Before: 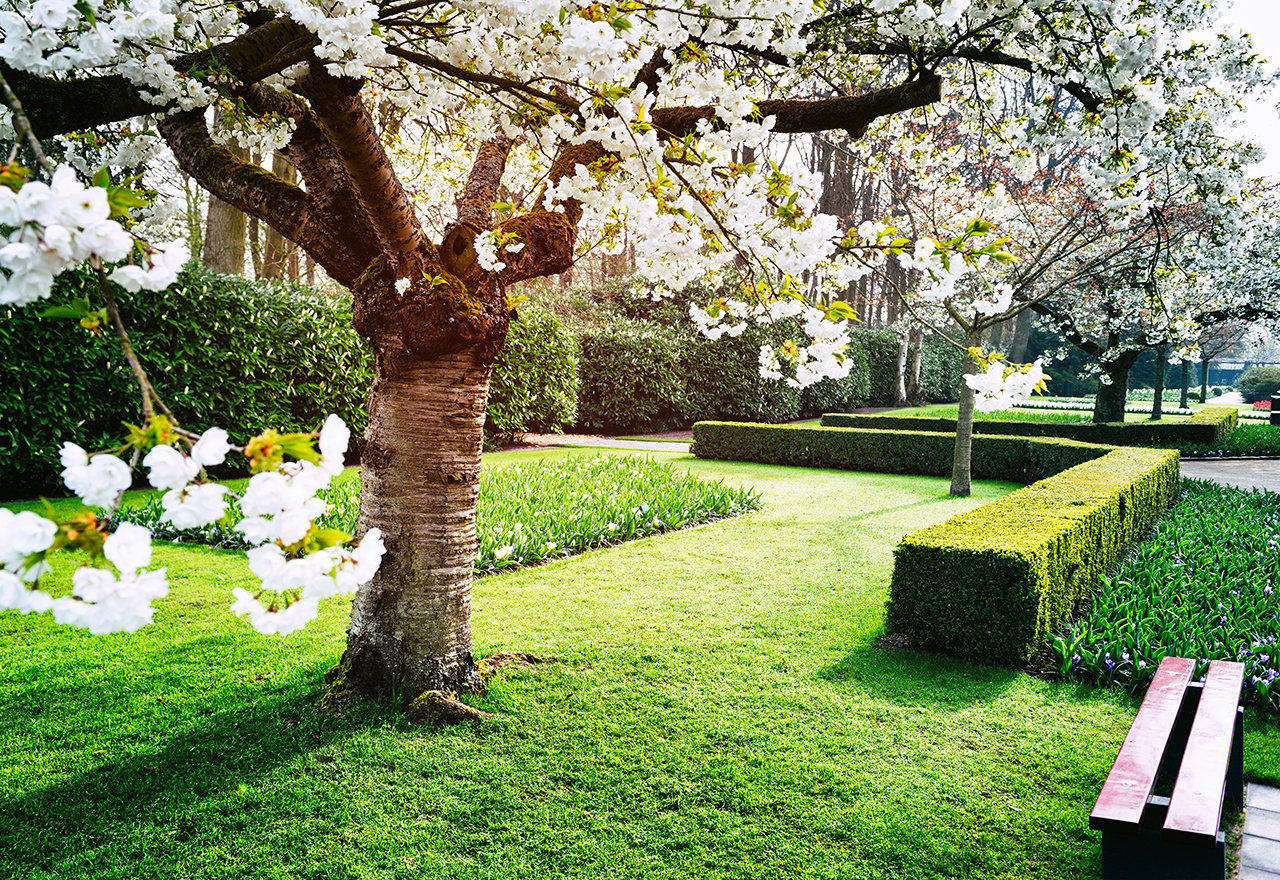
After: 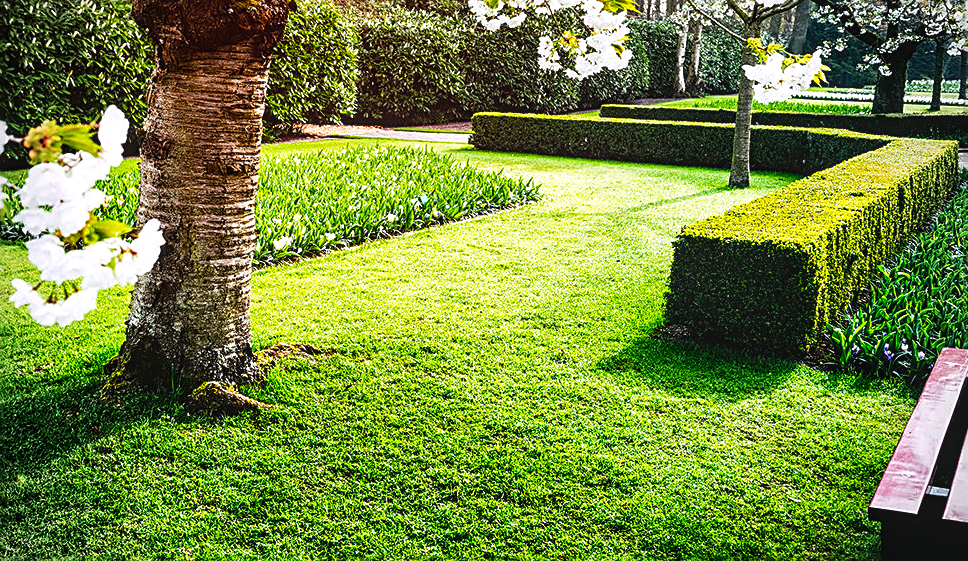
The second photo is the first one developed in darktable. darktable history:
crop and rotate: left 17.299%, top 35.115%, right 7.015%, bottom 1.024%
exposure: exposure -0.36 EV, compensate highlight preservation false
color balance rgb: perceptual saturation grading › global saturation 20%, global vibrance 20%
vignetting: on, module defaults
sharpen: on, module defaults
local contrast: on, module defaults
tone equalizer: -8 EV -0.75 EV, -7 EV -0.7 EV, -6 EV -0.6 EV, -5 EV -0.4 EV, -3 EV 0.4 EV, -2 EV 0.6 EV, -1 EV 0.7 EV, +0 EV 0.75 EV, edges refinement/feathering 500, mask exposure compensation -1.57 EV, preserve details no
